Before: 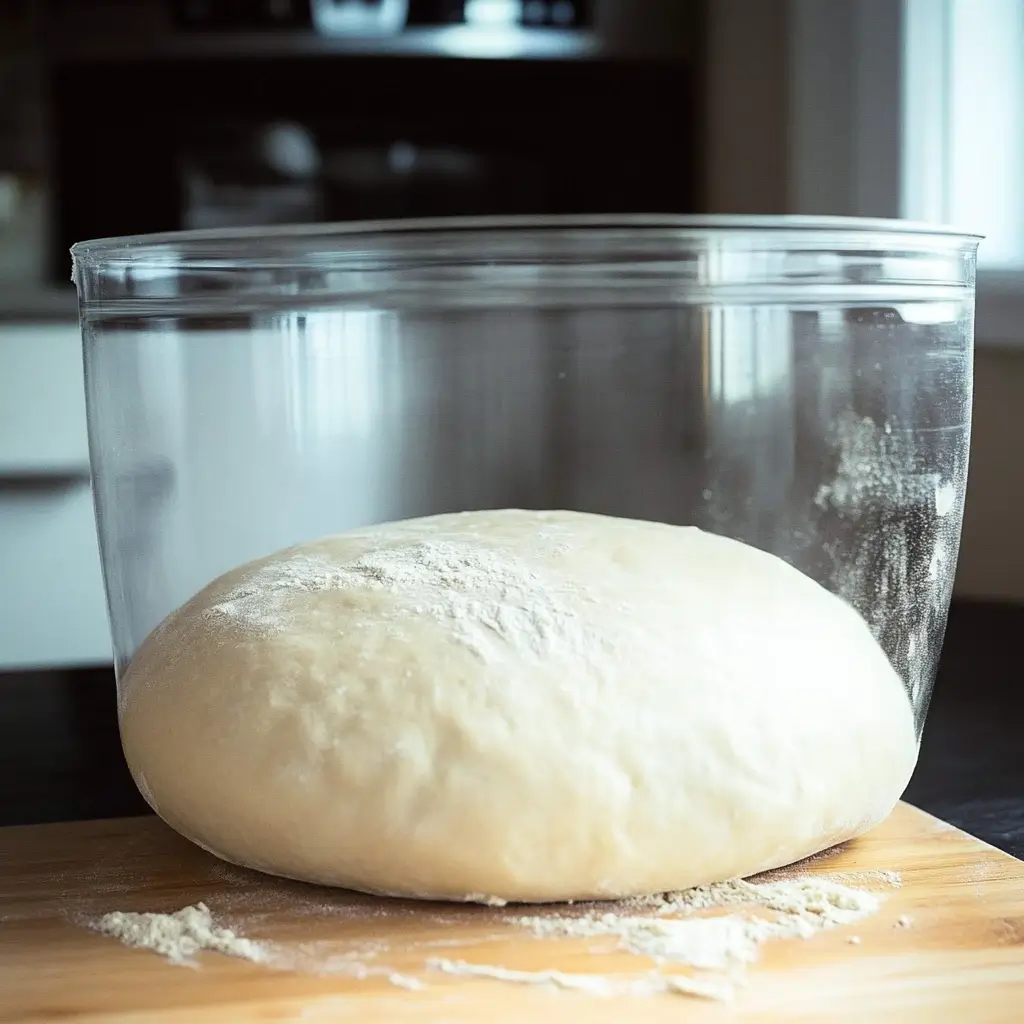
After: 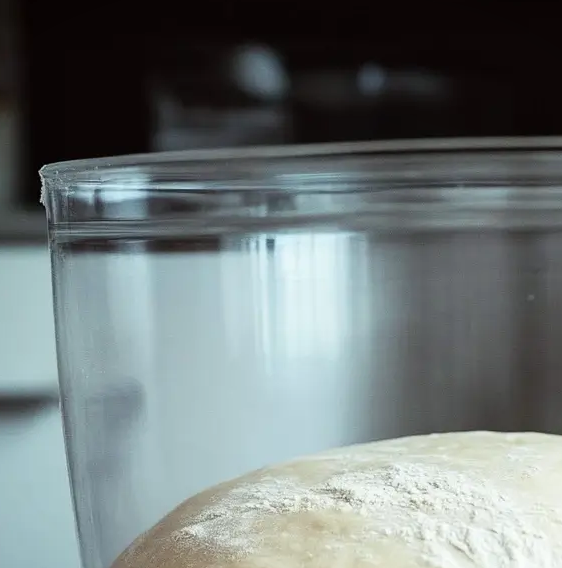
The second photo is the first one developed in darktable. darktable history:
local contrast: mode bilateral grid, contrast 100, coarseness 100, detail 93%, midtone range 0.2
crop and rotate: left 3.05%, top 7.676%, right 42.056%, bottom 36.836%
